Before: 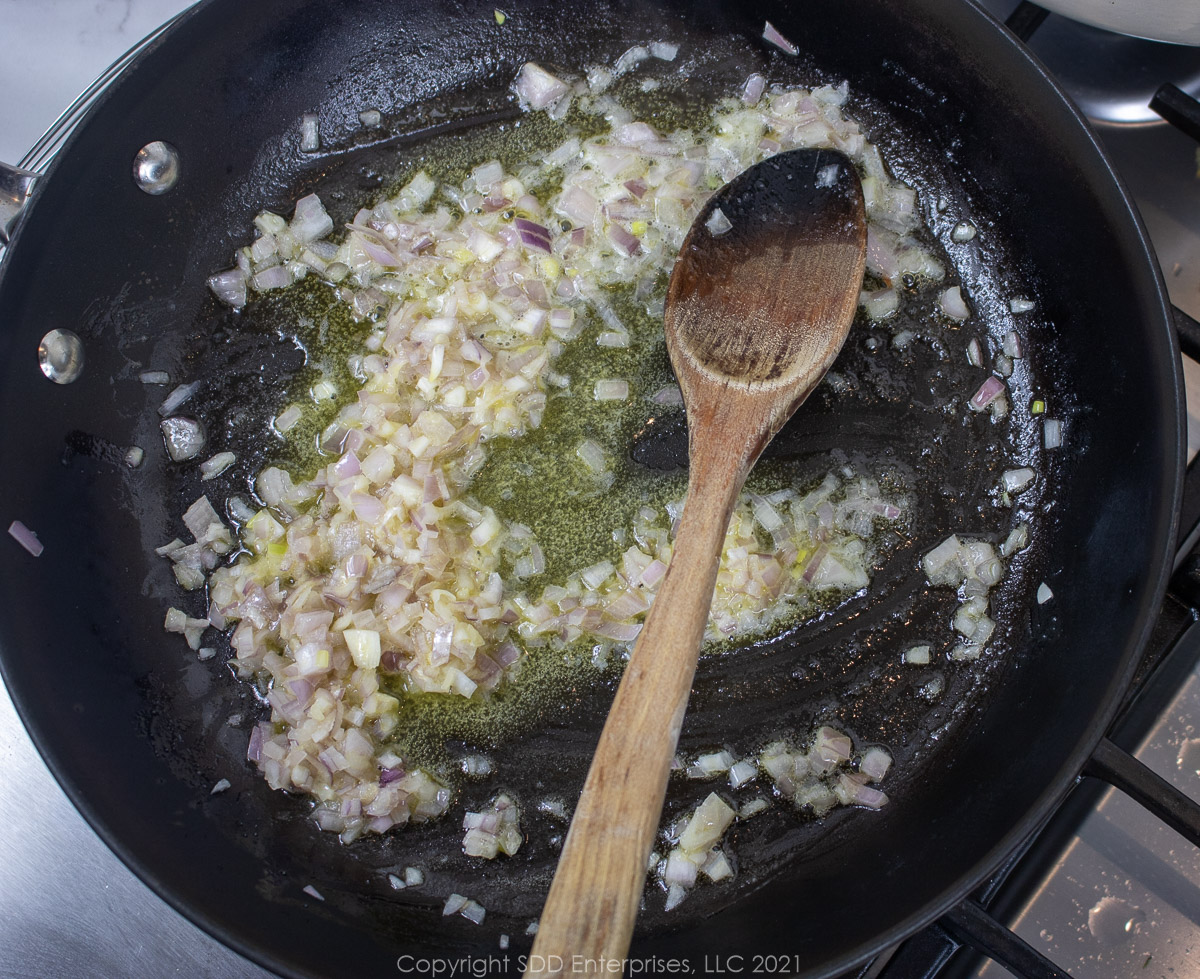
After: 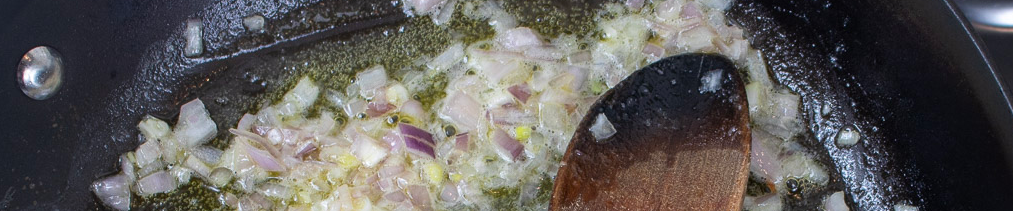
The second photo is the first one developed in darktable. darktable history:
crop and rotate: left 9.684%, top 9.719%, right 5.845%, bottom 68.631%
